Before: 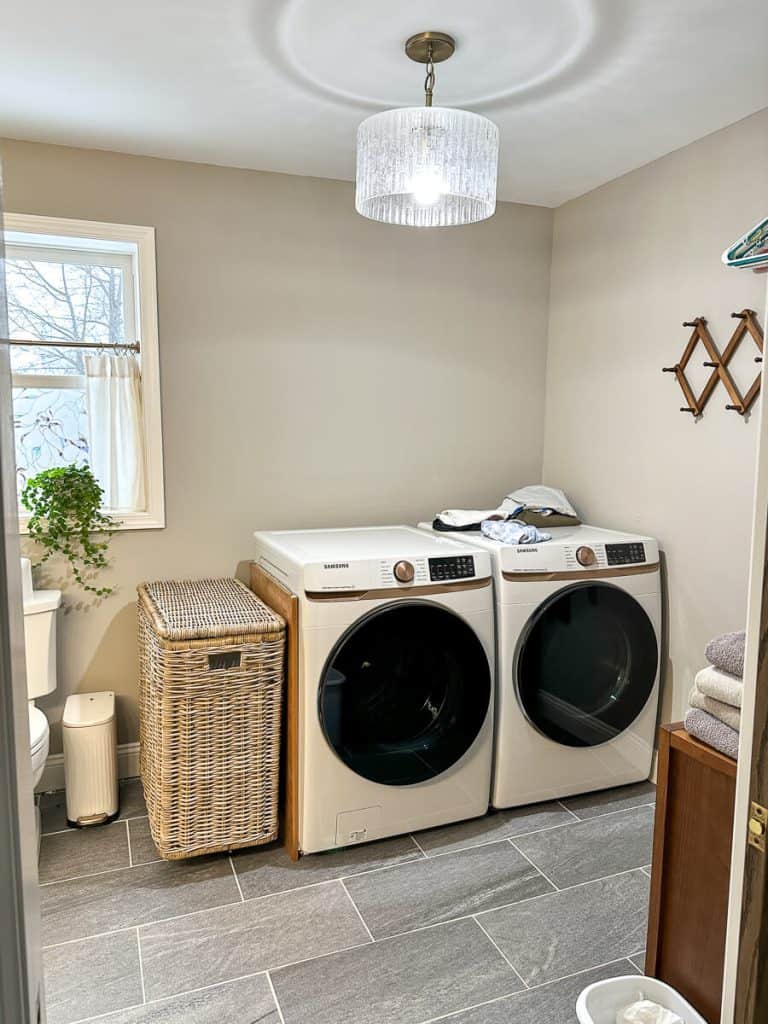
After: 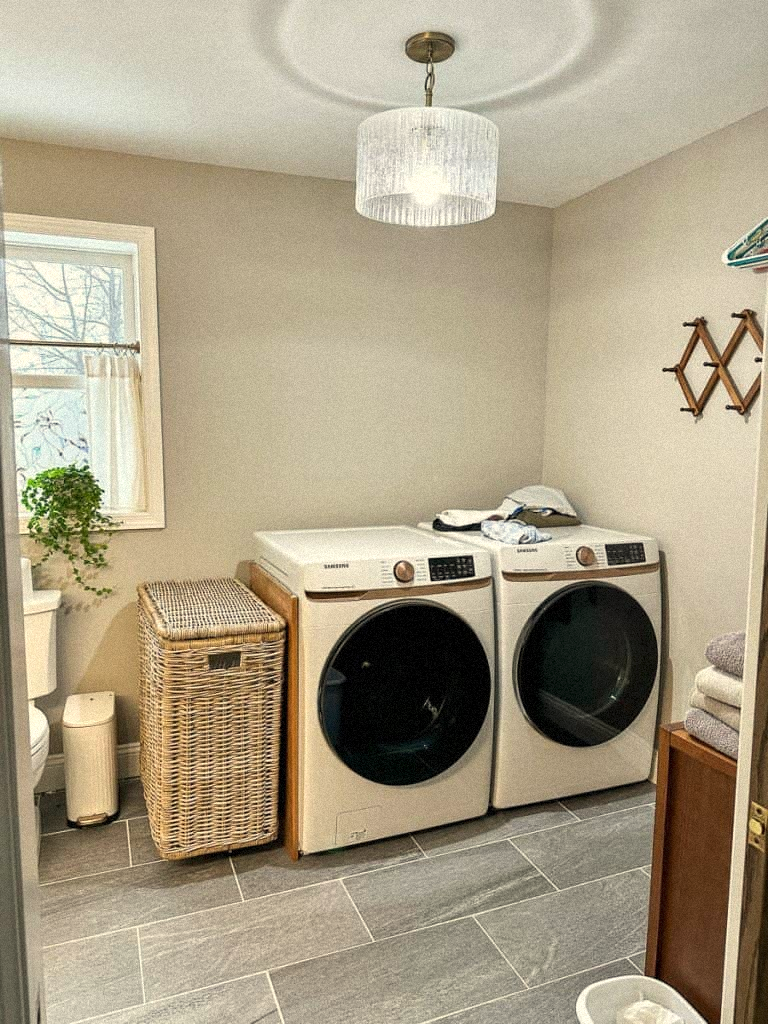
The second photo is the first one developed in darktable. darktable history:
white balance: red 1.029, blue 0.92
grain: mid-tones bias 0%
